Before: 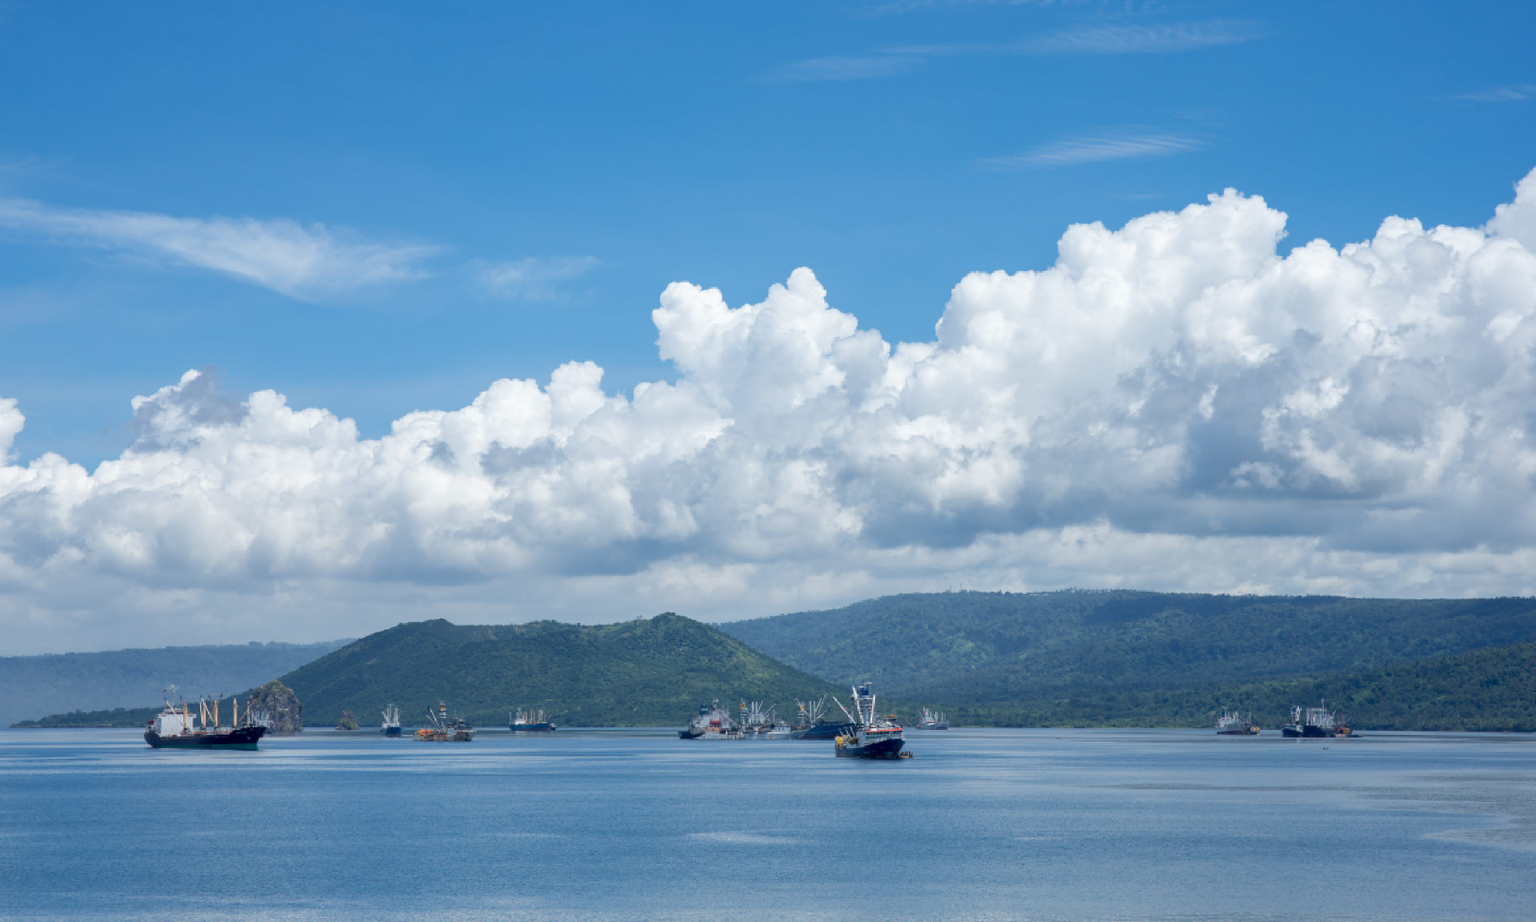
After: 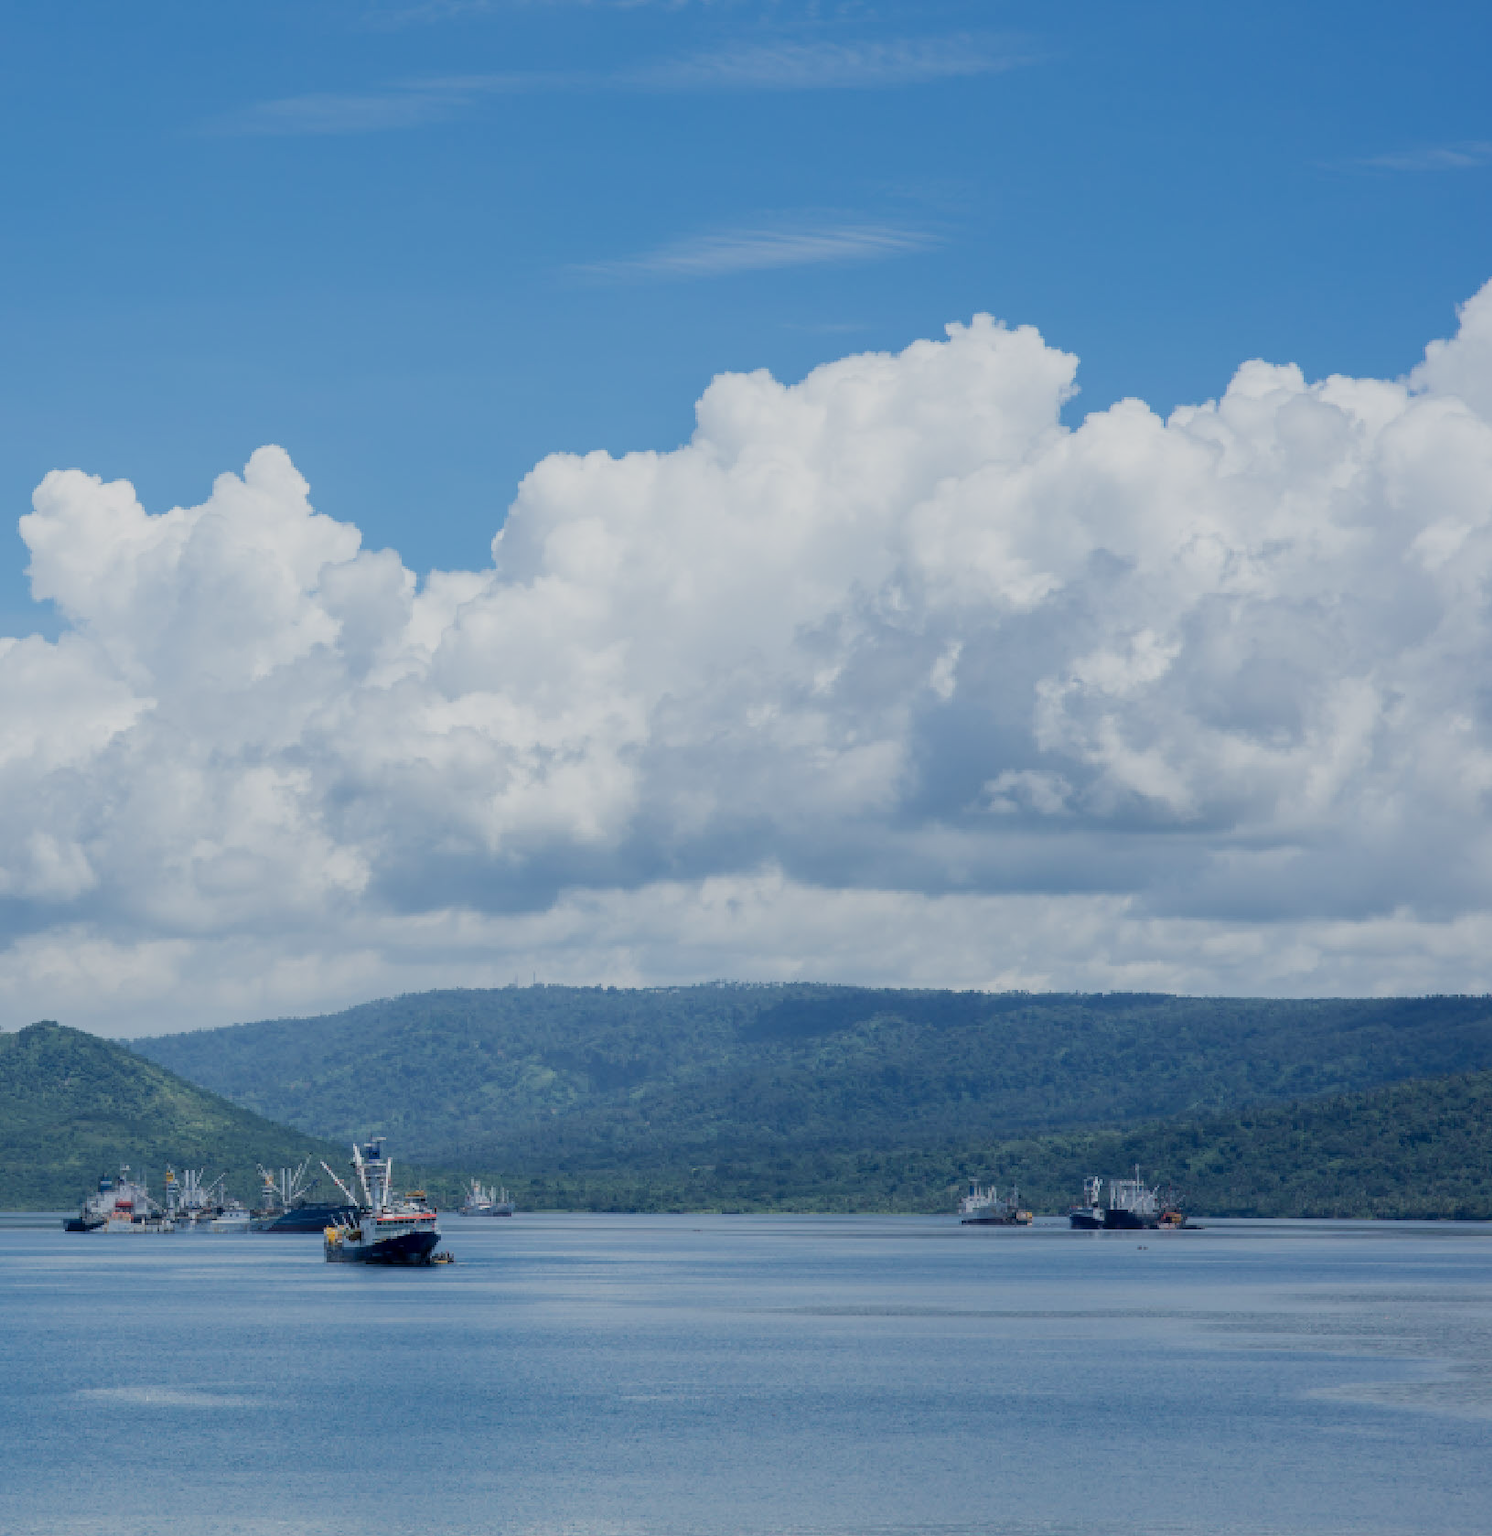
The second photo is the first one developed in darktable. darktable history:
crop: left 41.719%
filmic rgb: black relative exposure -7.65 EV, white relative exposure 4.56 EV, threshold 2.96 EV, hardness 3.61, enable highlight reconstruction true
